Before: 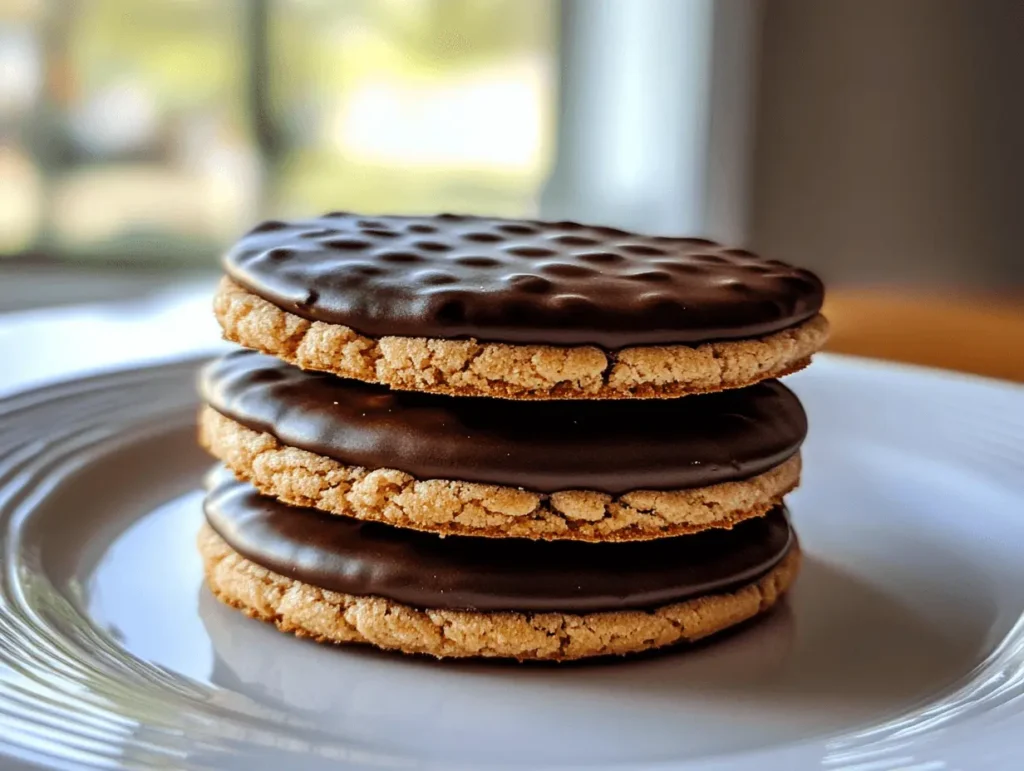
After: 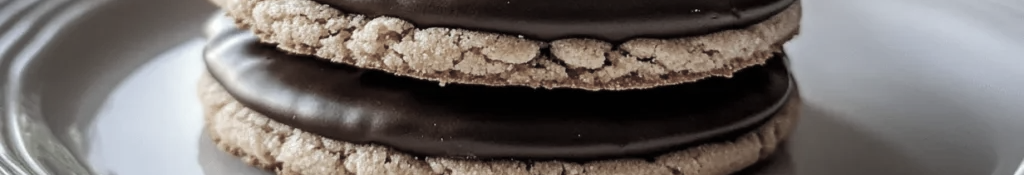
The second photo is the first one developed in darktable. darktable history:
color correction: highlights b* 0.025, saturation 0.311
crop and rotate: top 58.802%, bottom 18.464%
